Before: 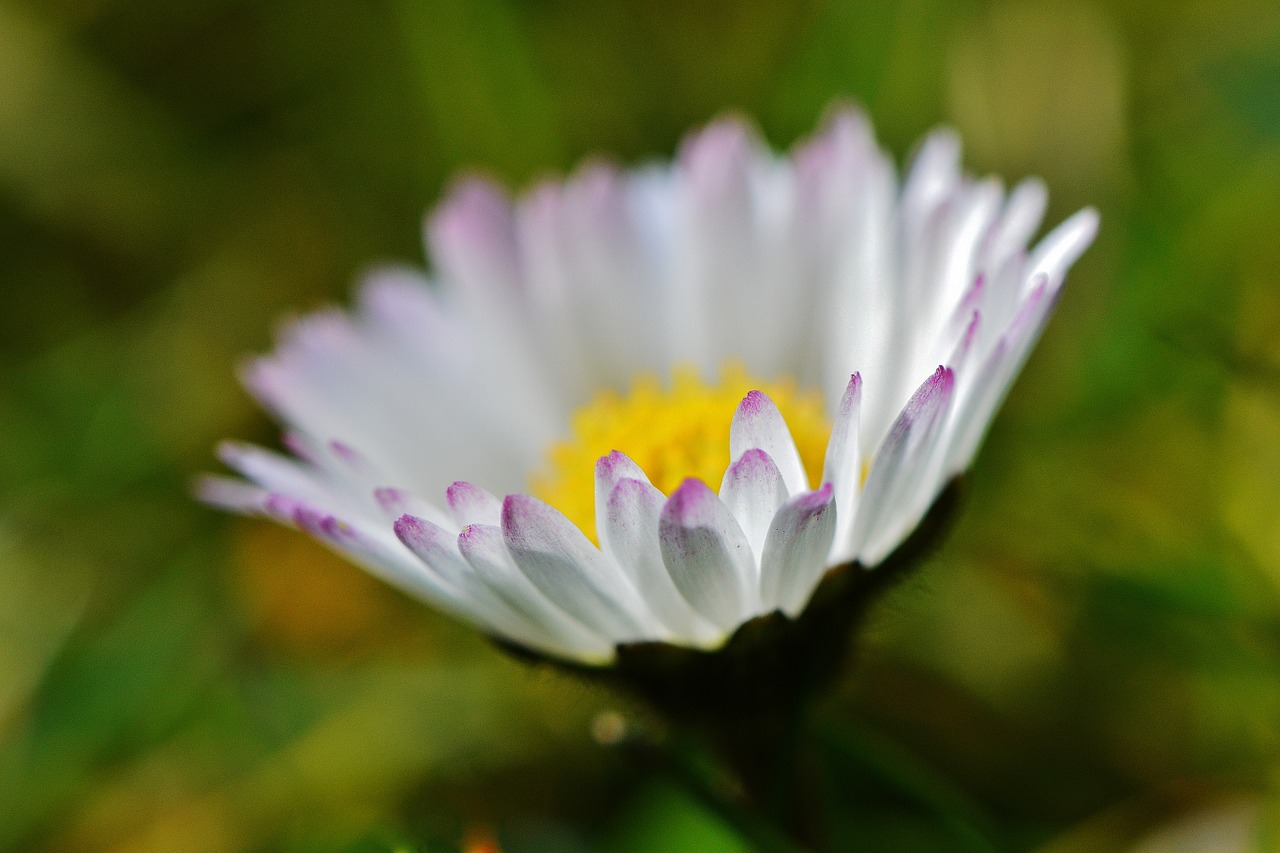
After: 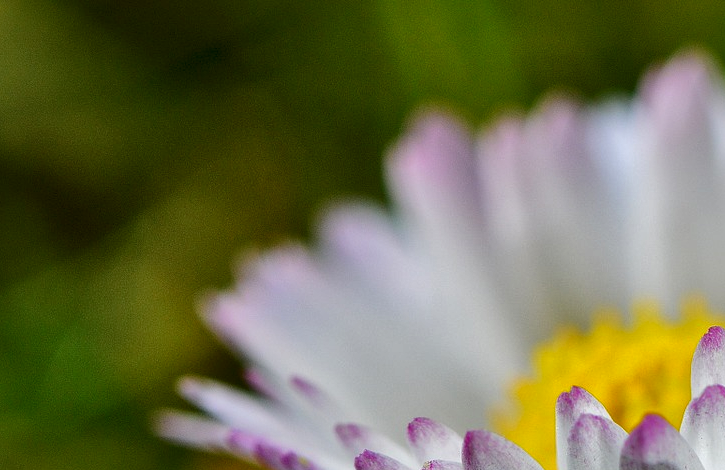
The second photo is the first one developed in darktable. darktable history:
shadows and highlights: shadows -20.5, white point adjustment -1.91, highlights -34.84
color correction: highlights b* 0.021, saturation 1.09
local contrast: mode bilateral grid, contrast 19, coarseness 51, detail 178%, midtone range 0.2
crop and rotate: left 3.058%, top 7.505%, right 40.268%, bottom 37.386%
